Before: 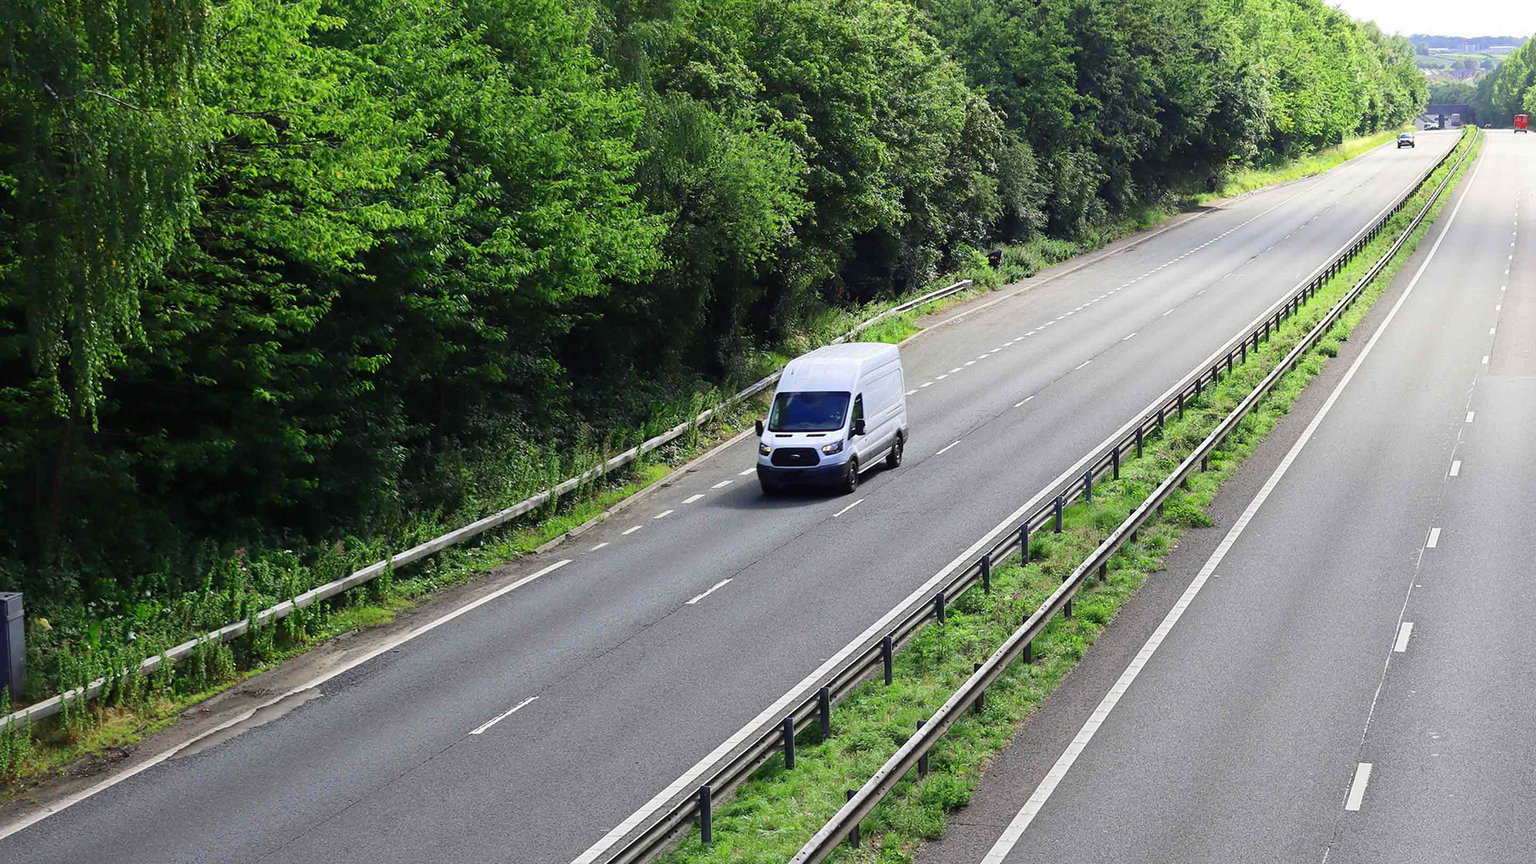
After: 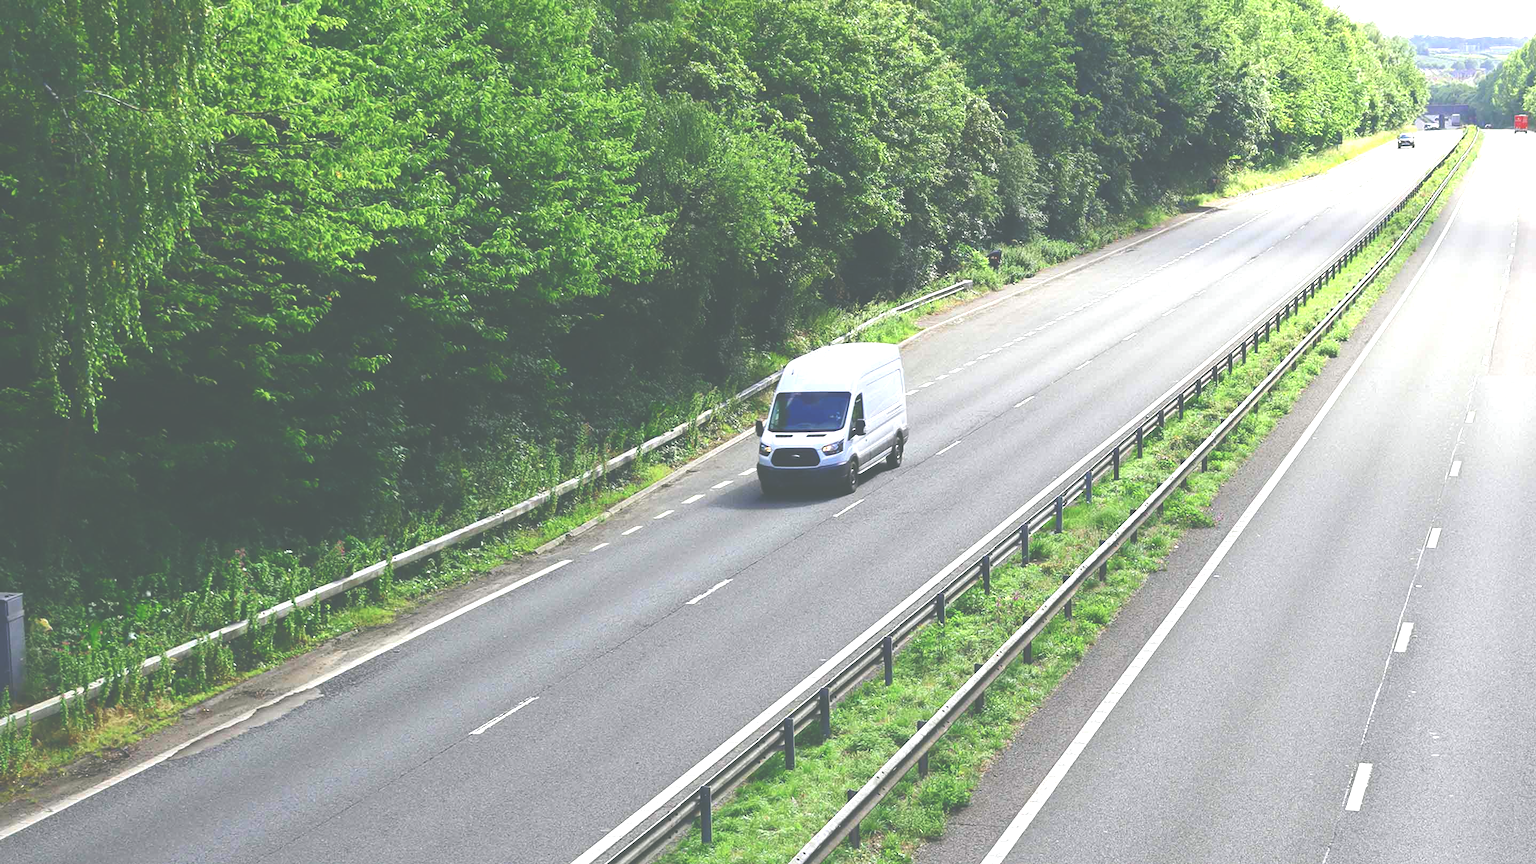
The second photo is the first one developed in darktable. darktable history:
exposure: black level correction -0.072, exposure 0.502 EV, compensate highlight preservation false
color balance rgb: global offset › luminance -0.326%, global offset › chroma 0.109%, global offset › hue 163.19°, linear chroma grading › shadows 15.473%, perceptual saturation grading › global saturation 20%, perceptual saturation grading › highlights -24.98%, perceptual saturation grading › shadows 49.3%, global vibrance 11.635%, contrast 5.004%
